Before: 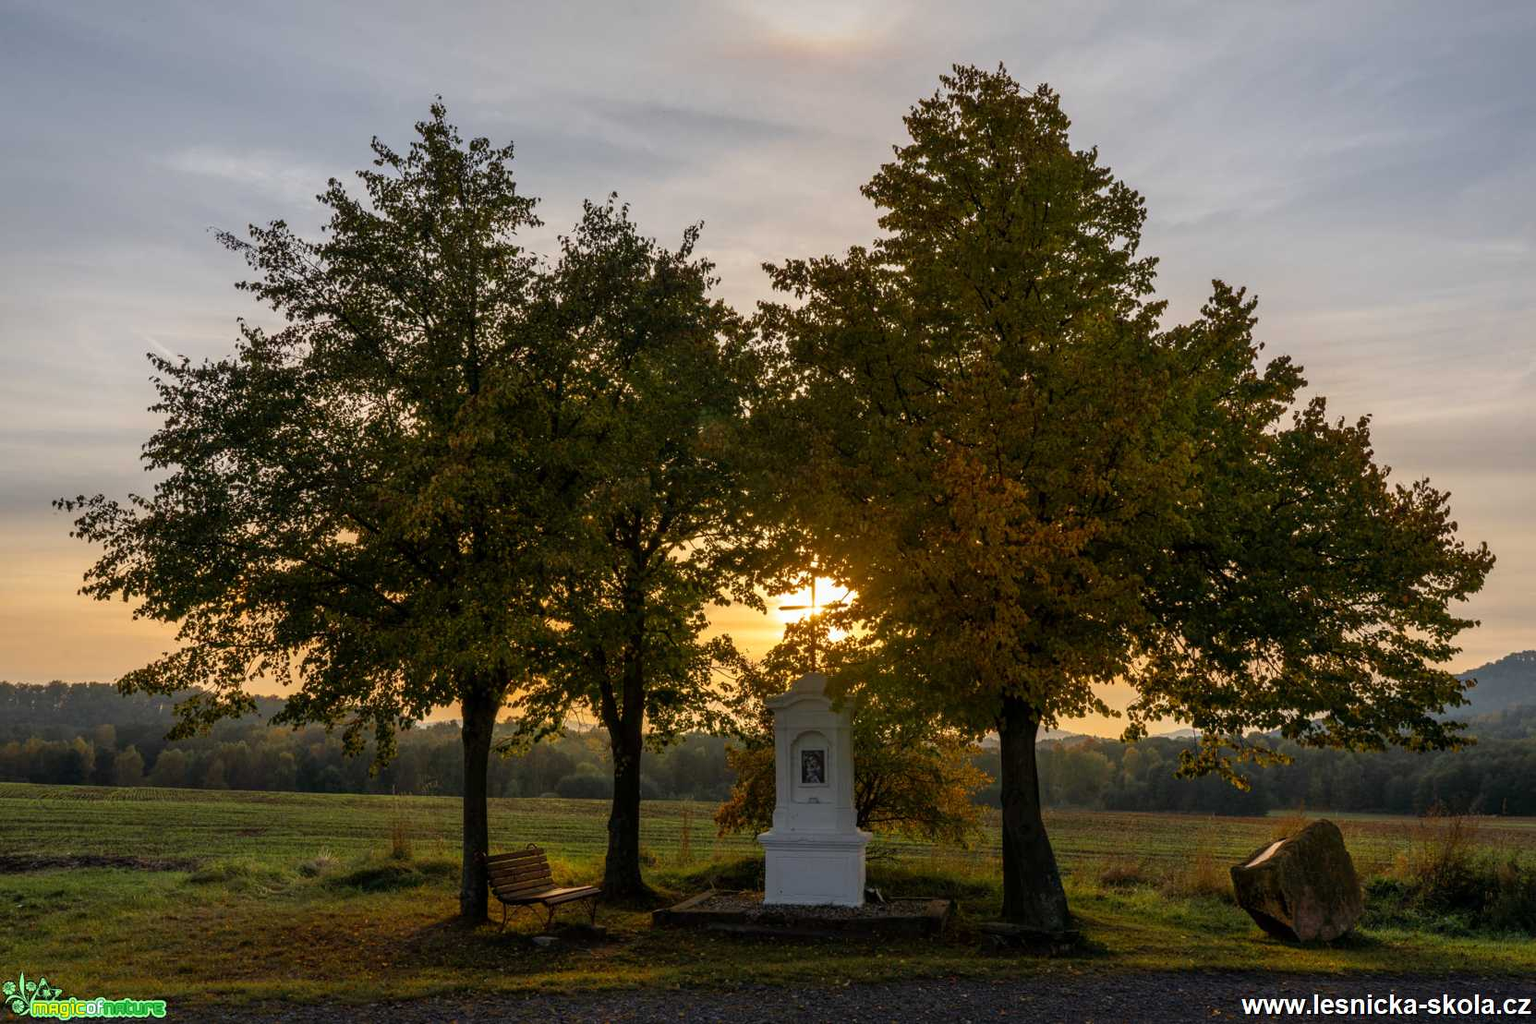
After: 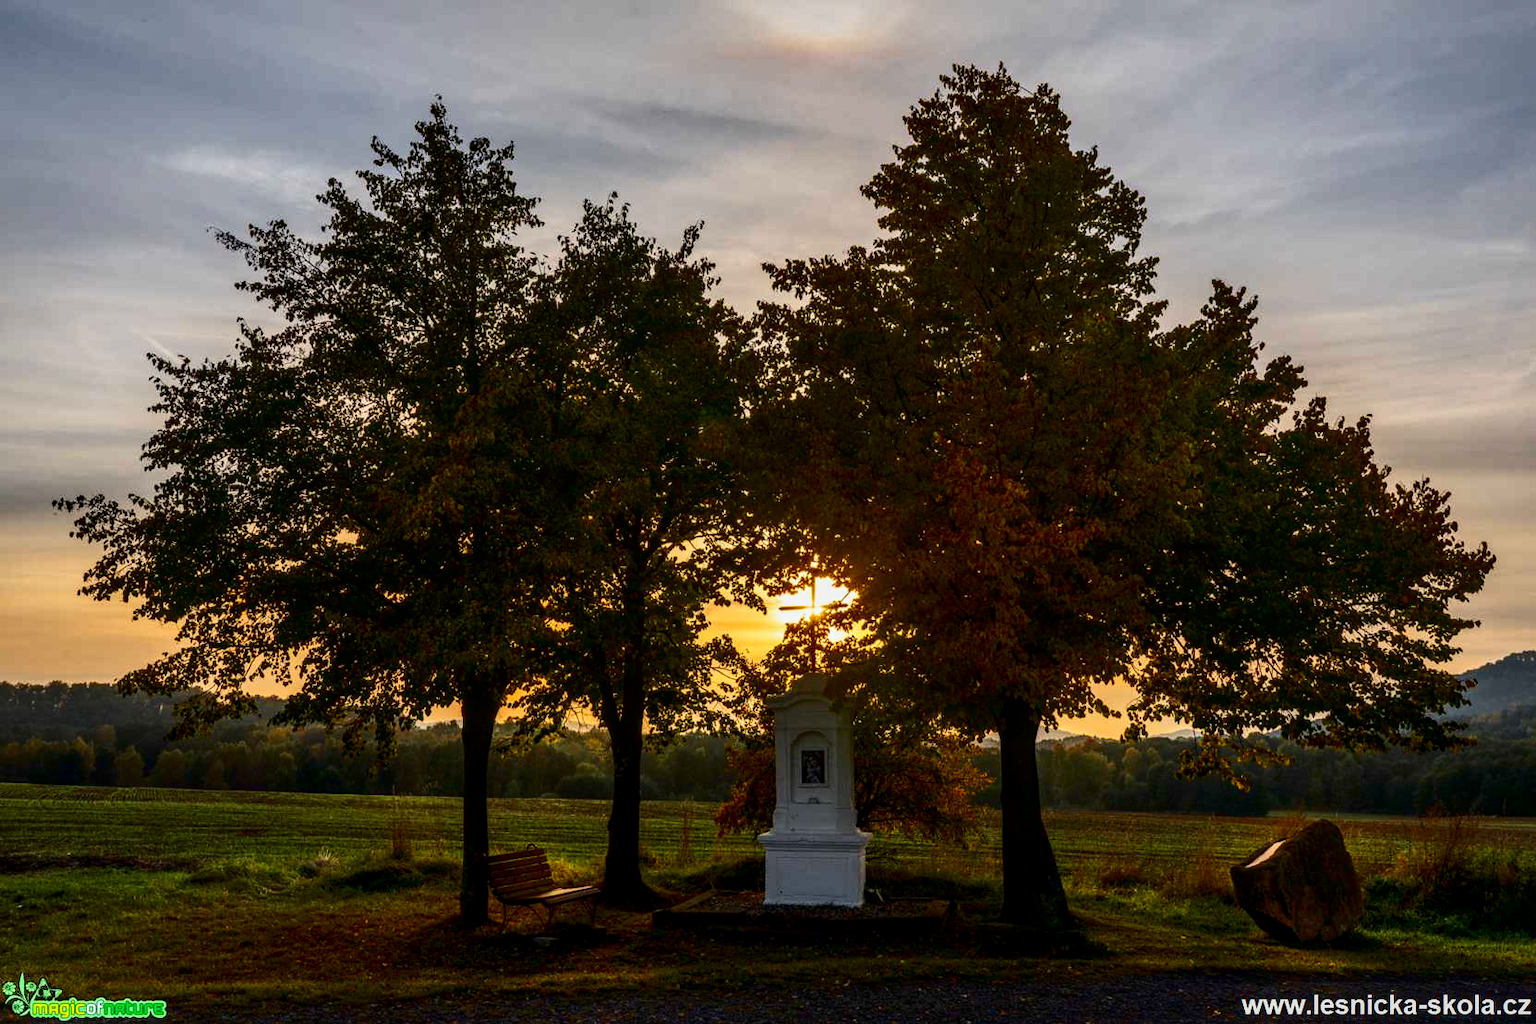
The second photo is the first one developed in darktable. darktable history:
local contrast: on, module defaults
shadows and highlights: radius 125.46, shadows 30.51, highlights -30.51, low approximation 0.01, soften with gaussian
contrast brightness saturation: contrast 0.22, brightness -0.19, saturation 0.24
